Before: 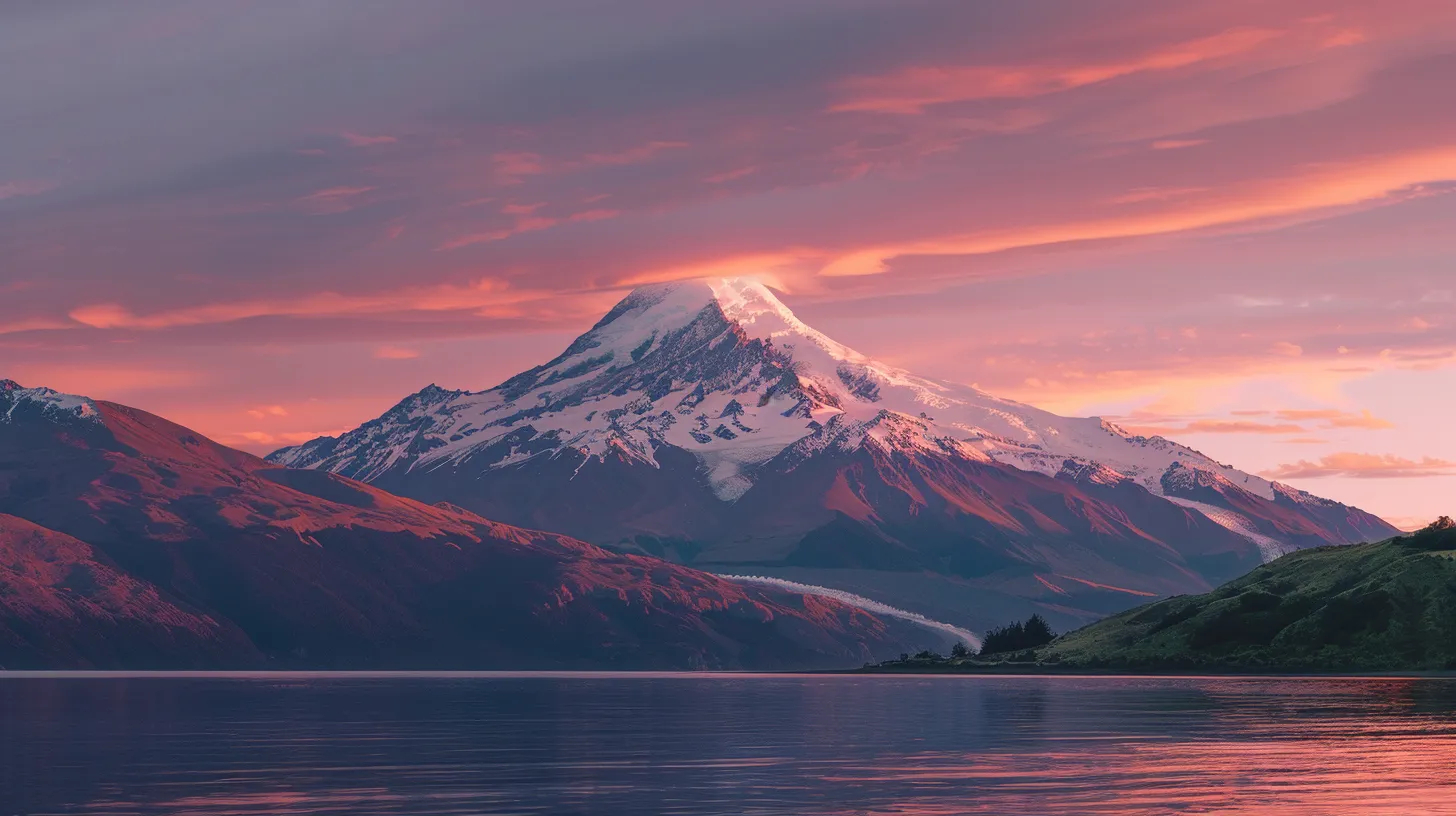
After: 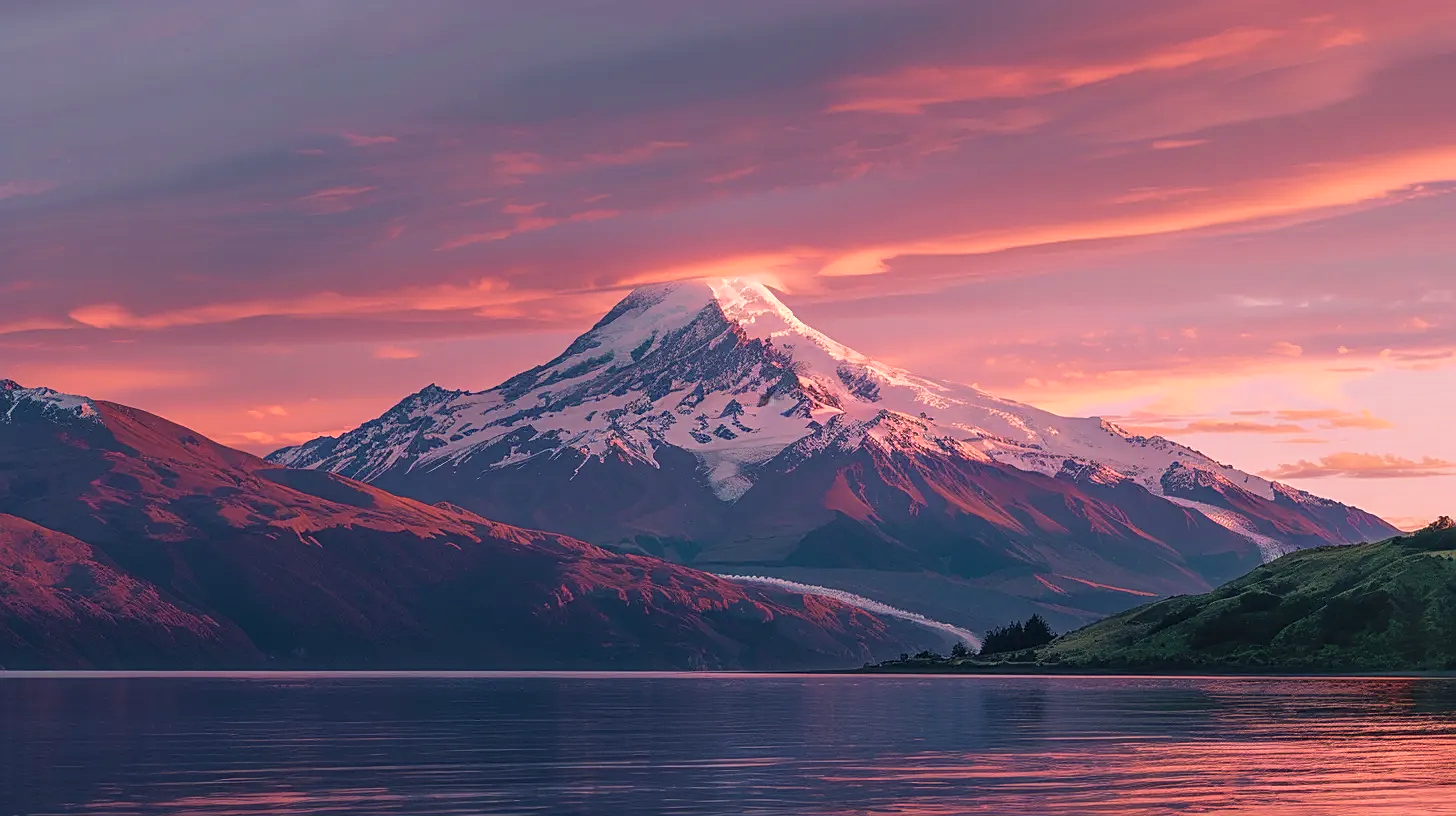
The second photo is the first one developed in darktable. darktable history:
sharpen: on, module defaults
velvia: on, module defaults
local contrast: on, module defaults
